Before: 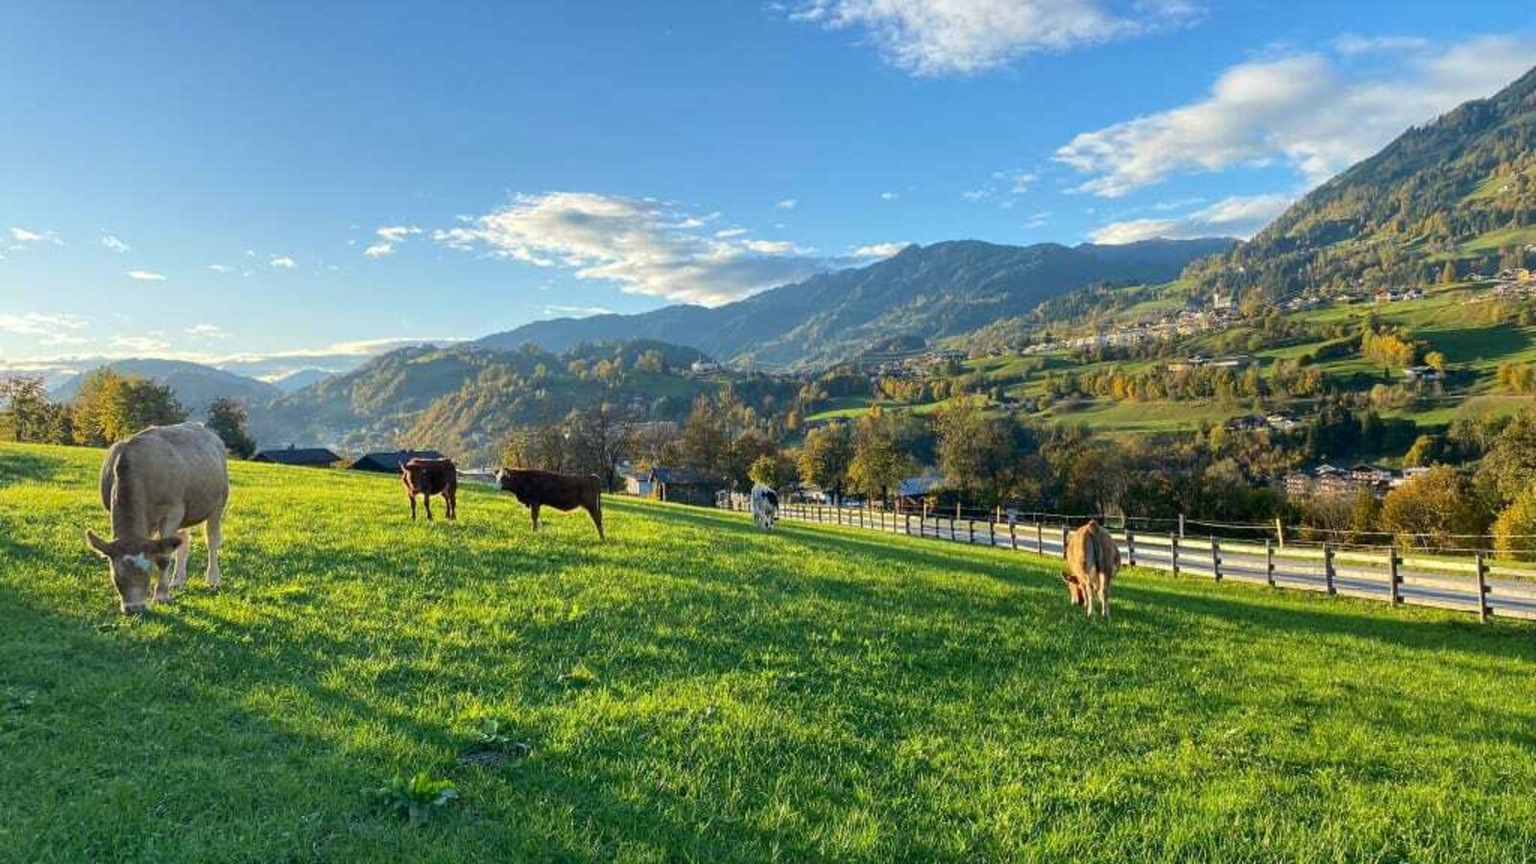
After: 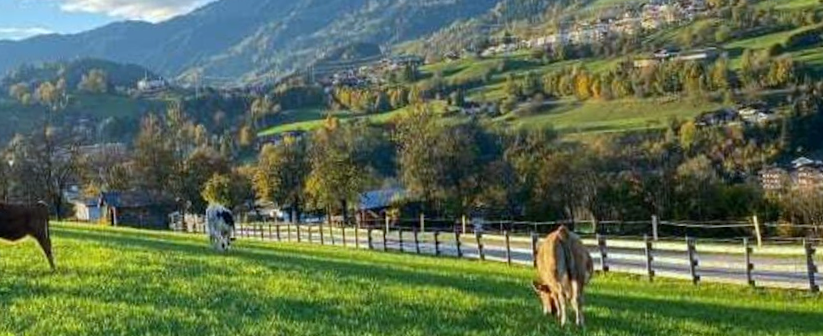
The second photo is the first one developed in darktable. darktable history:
crop: left 36.607%, top 34.735%, right 13.146%, bottom 30.611%
rotate and perspective: rotation -2.56°, automatic cropping off
white balance: red 0.967, blue 1.049
